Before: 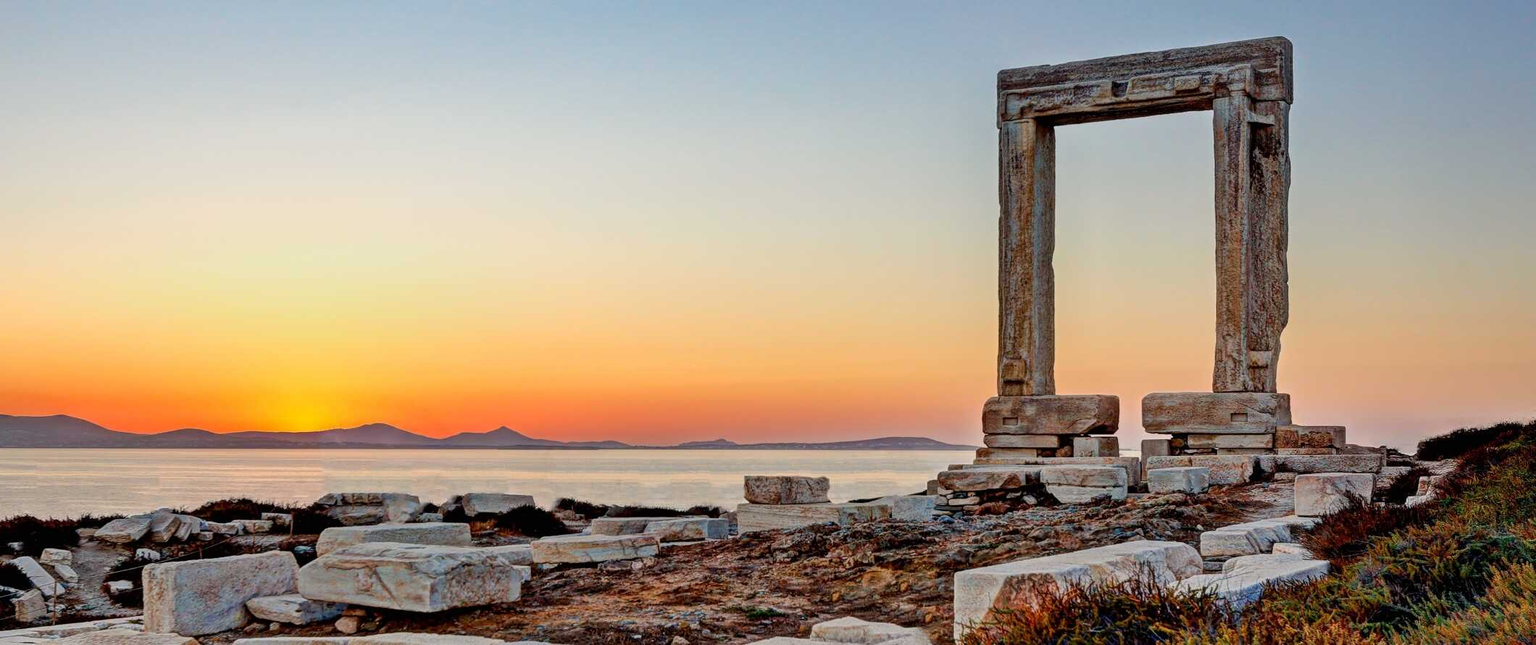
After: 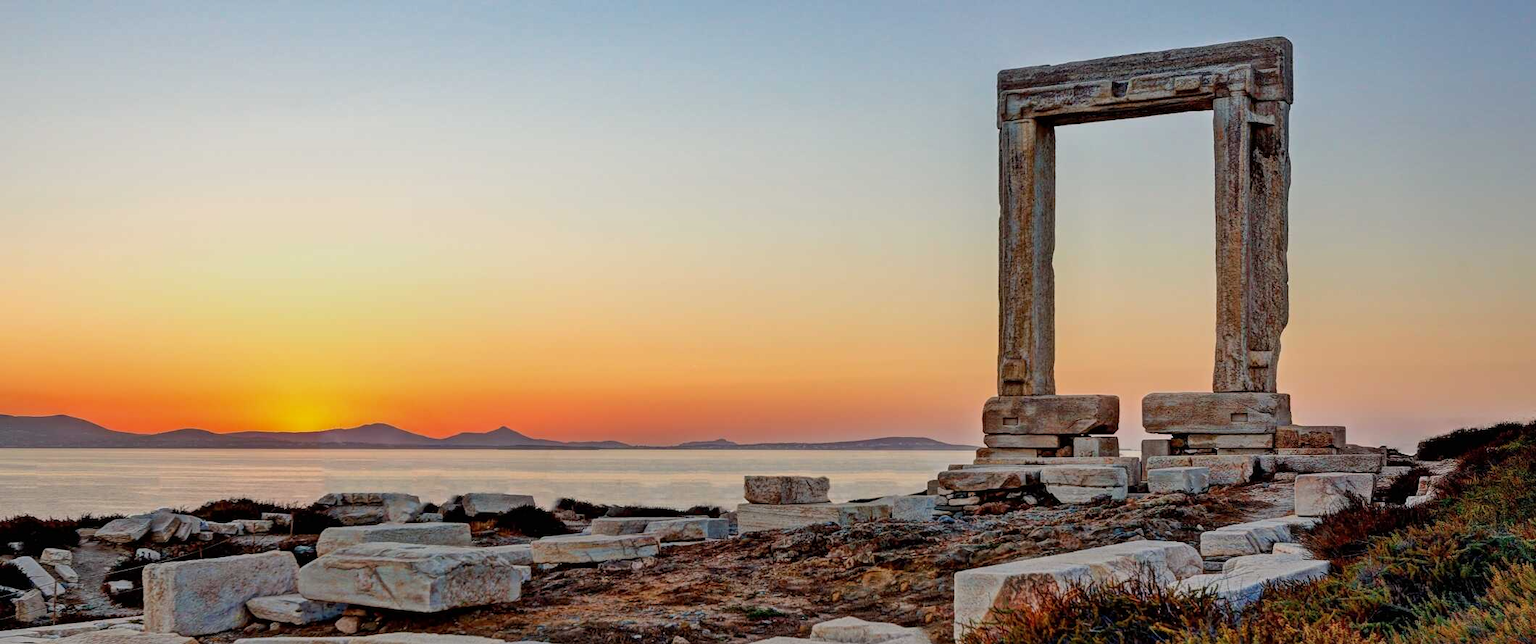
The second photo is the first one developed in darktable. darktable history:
shadows and highlights: shadows 20.55, highlights -20.99, soften with gaussian
graduated density: rotation -180°, offset 24.95
